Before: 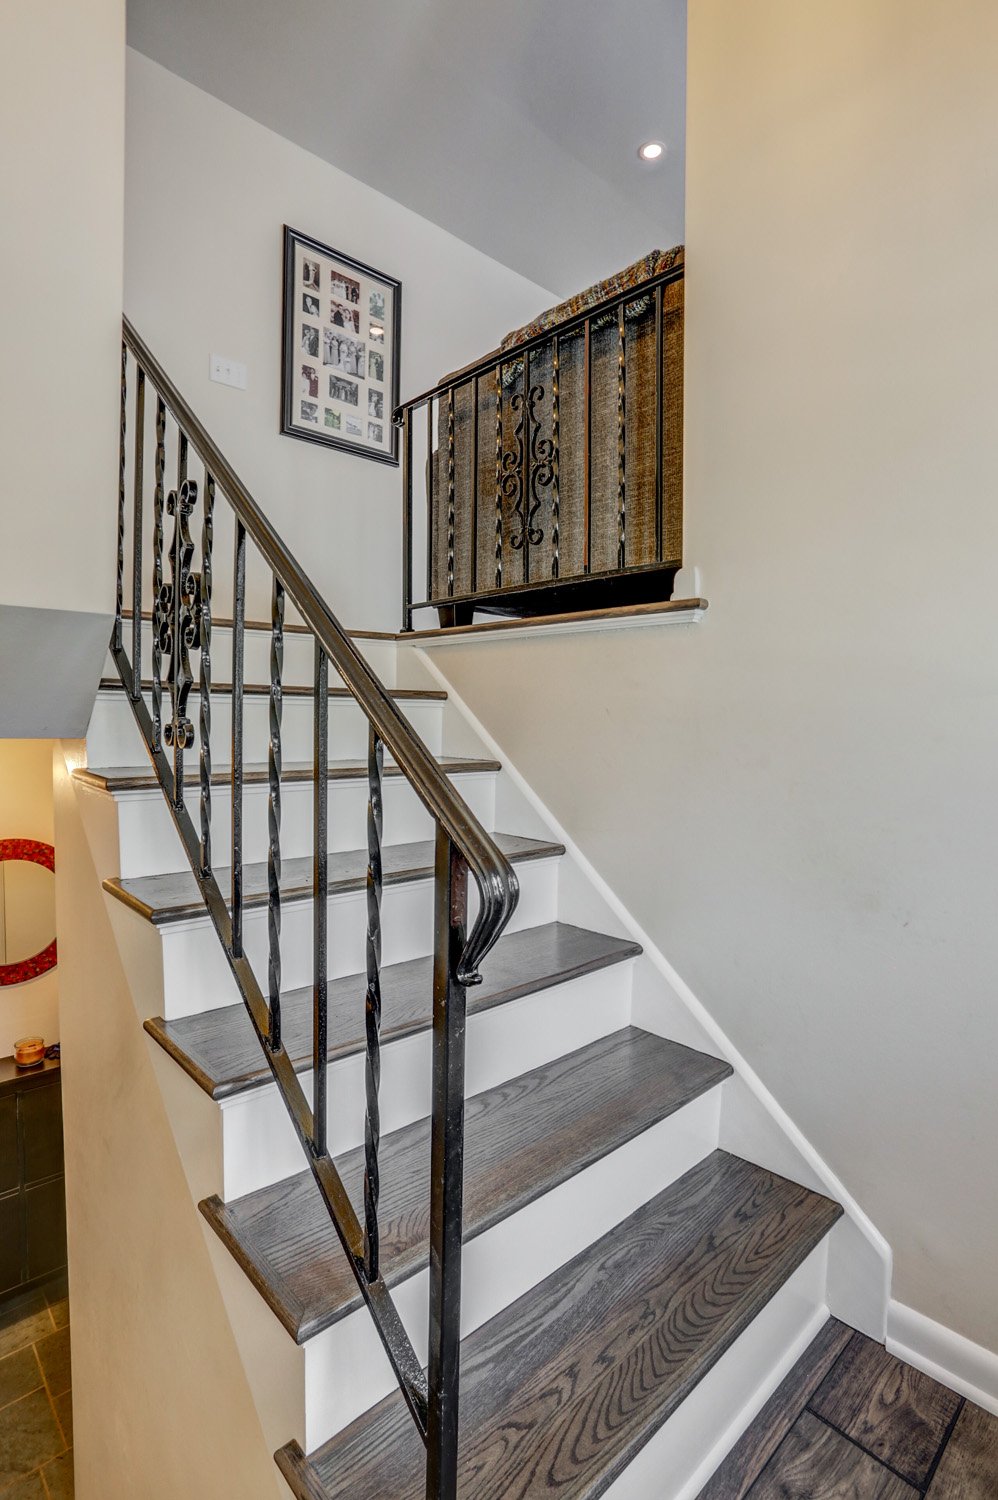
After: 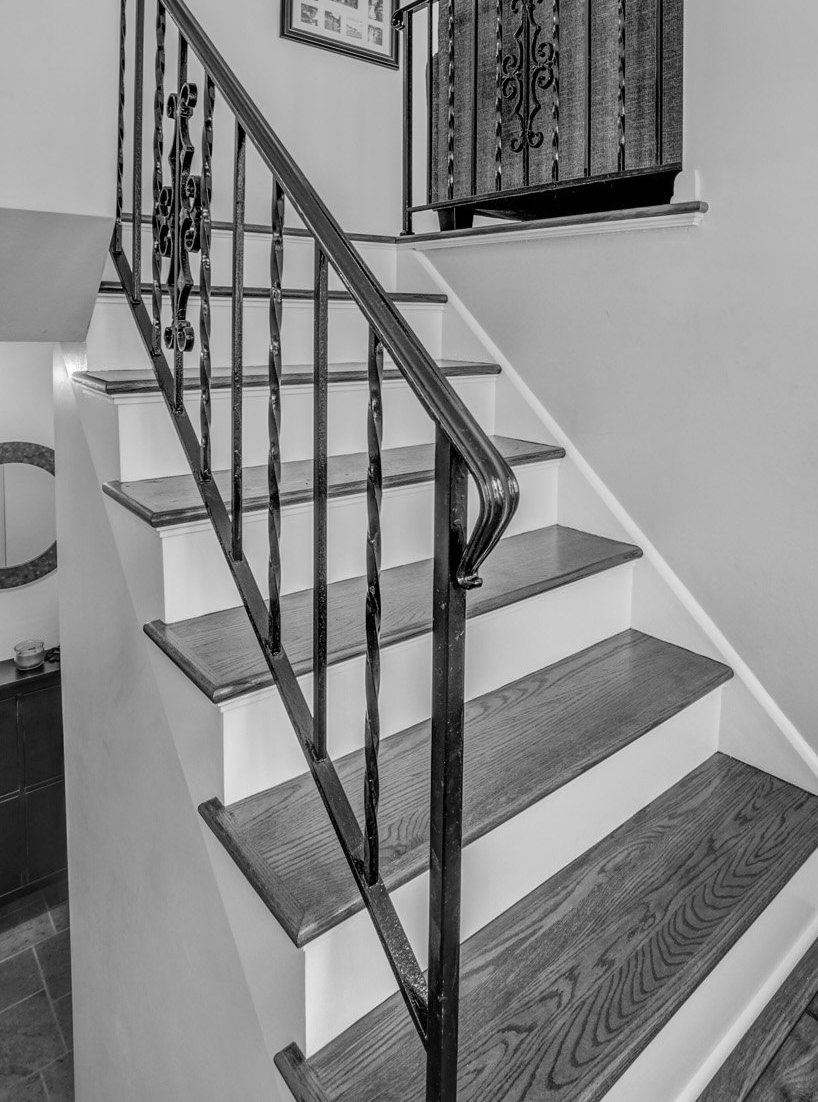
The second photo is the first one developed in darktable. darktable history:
crop: top 26.531%, right 17.959%
monochrome: a 1.94, b -0.638
